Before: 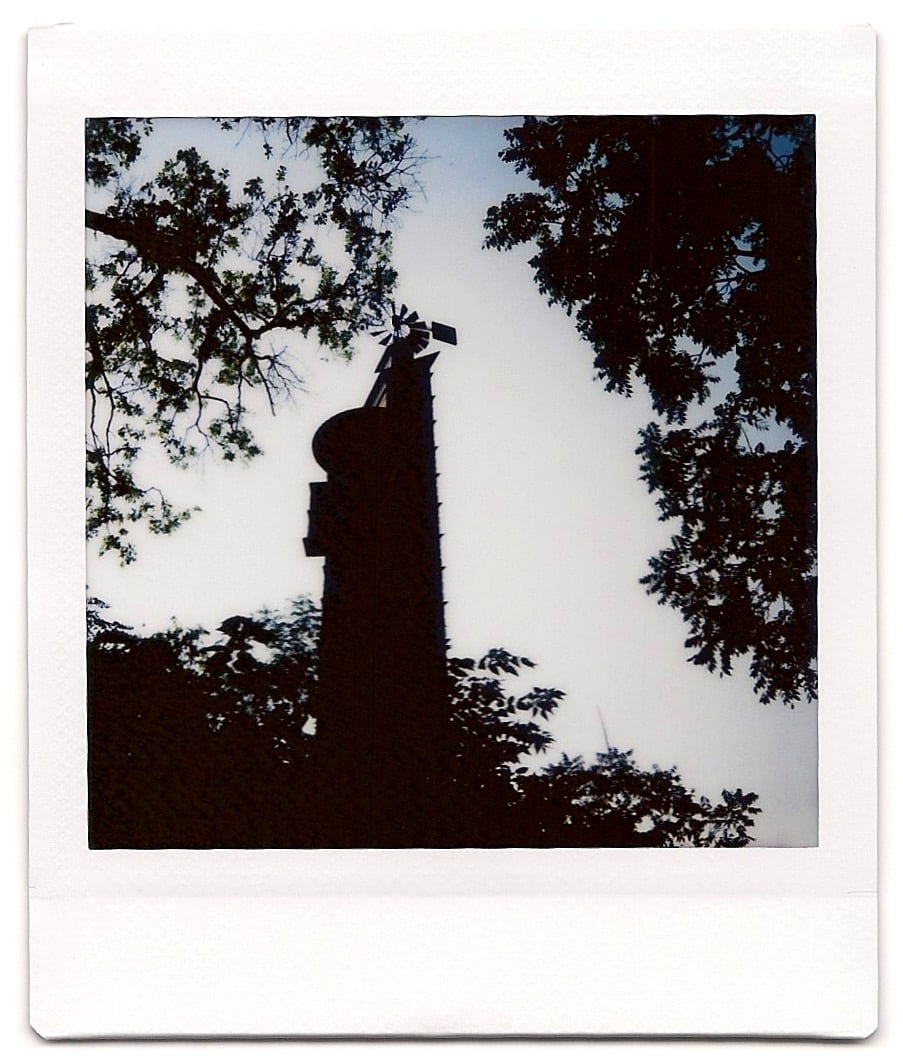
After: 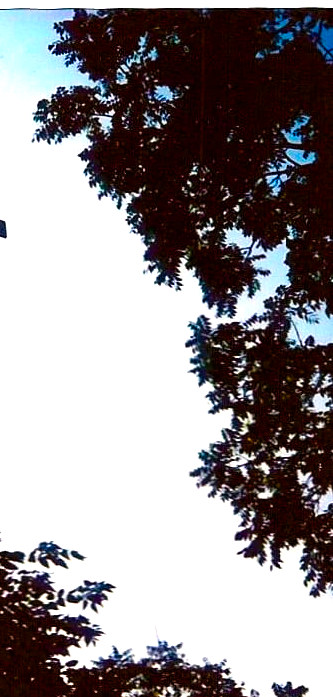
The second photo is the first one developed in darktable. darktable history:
exposure: exposure 0.367 EV, compensate highlight preservation false
color balance rgb: linear chroma grading › global chroma 42%, perceptual saturation grading › global saturation 42%, perceptual brilliance grading › global brilliance 25%, global vibrance 33%
crop and rotate: left 49.936%, top 10.094%, right 13.136%, bottom 24.256%
